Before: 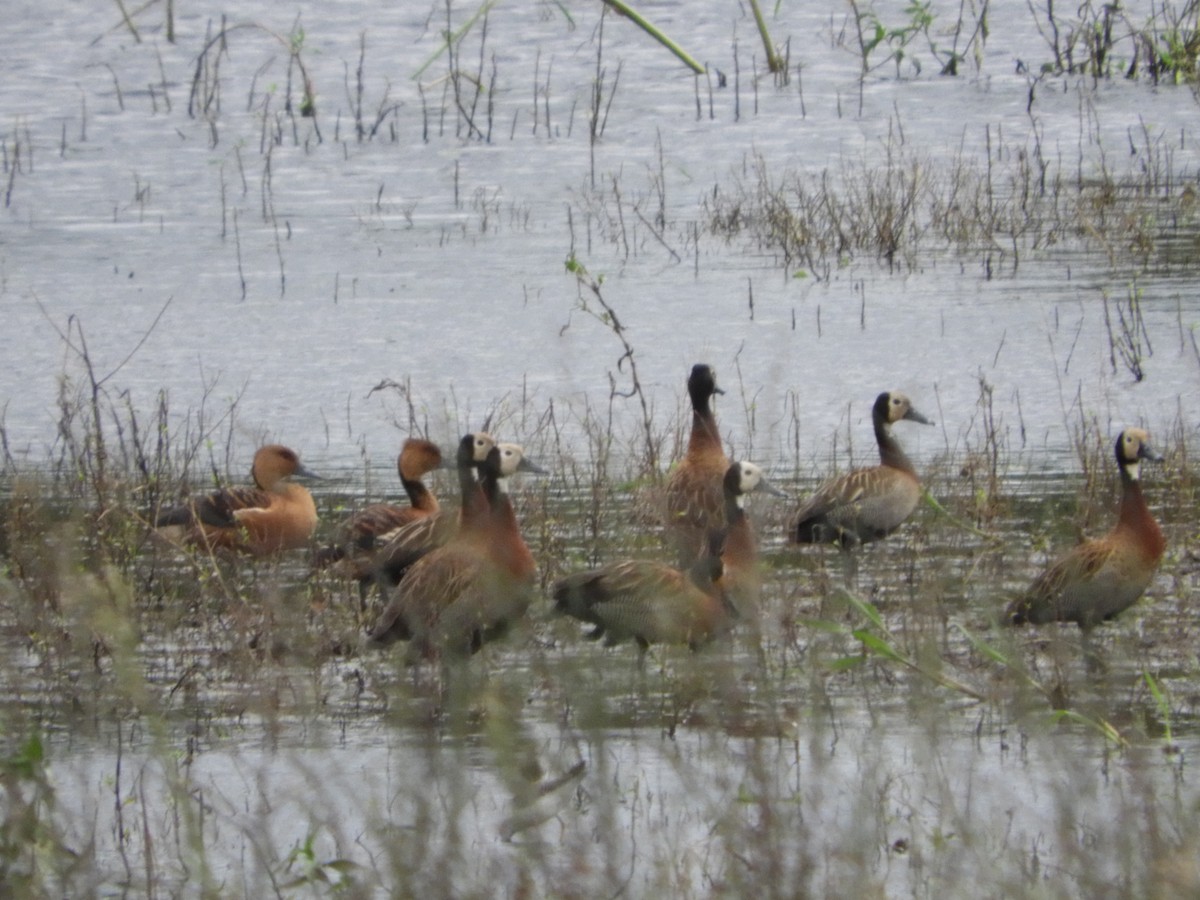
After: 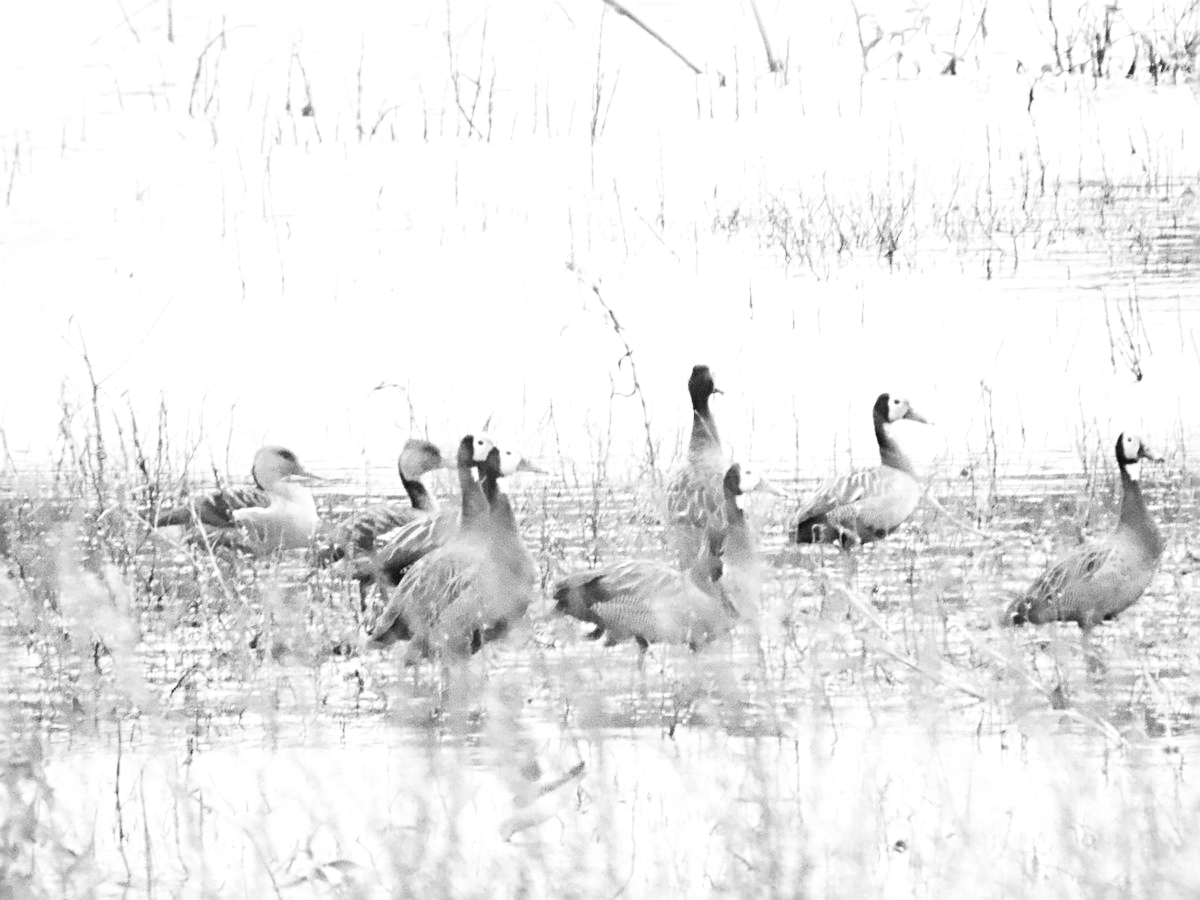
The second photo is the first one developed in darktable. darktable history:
monochrome: size 1
exposure: exposure 1.15 EV, compensate highlight preservation false
velvia: on, module defaults
sharpen: radius 3.119
color contrast: green-magenta contrast 0, blue-yellow contrast 0
base curve: curves: ch0 [(0, 0.003) (0.001, 0.002) (0.006, 0.004) (0.02, 0.022) (0.048, 0.086) (0.094, 0.234) (0.162, 0.431) (0.258, 0.629) (0.385, 0.8) (0.548, 0.918) (0.751, 0.988) (1, 1)], preserve colors none
